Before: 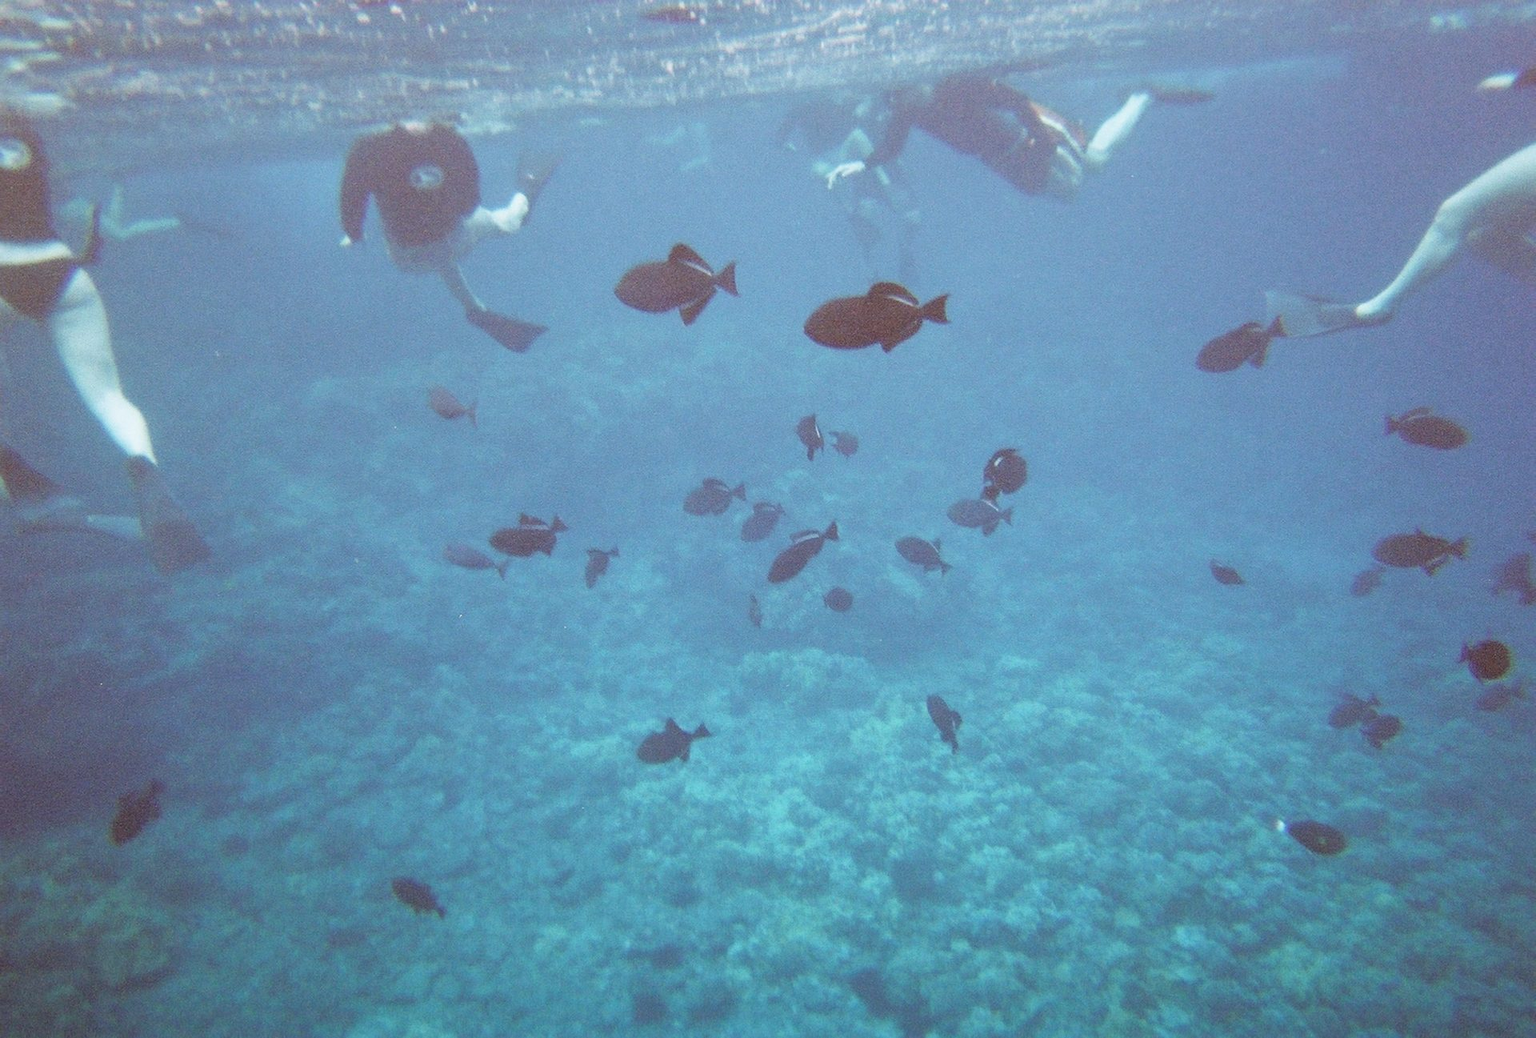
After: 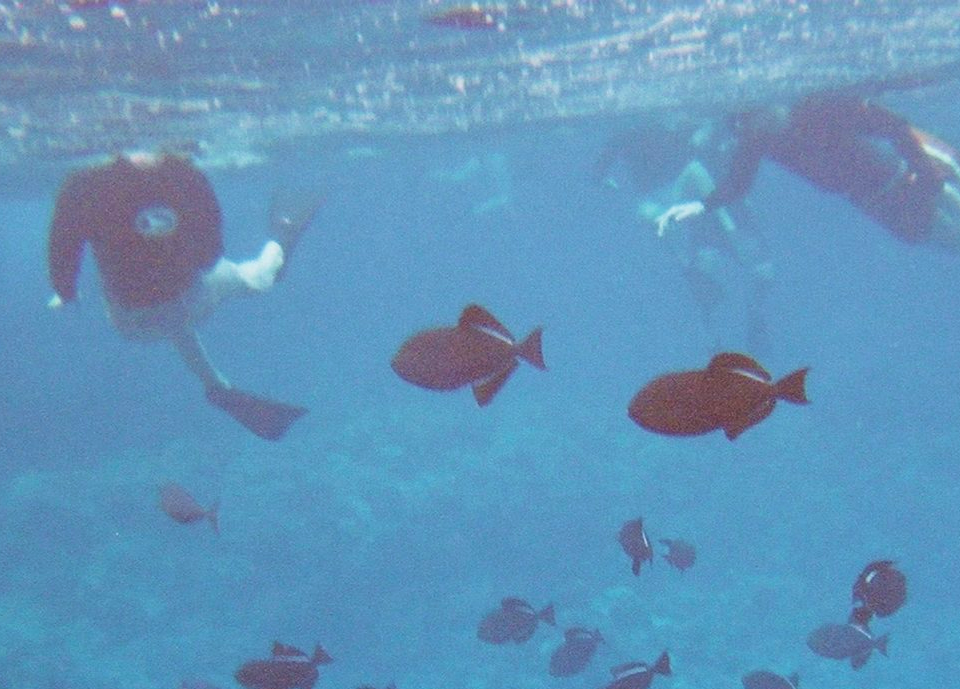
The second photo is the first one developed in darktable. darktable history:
velvia: strength 40.32%
crop: left 19.661%, right 30.337%, bottom 46.873%
exposure: exposure -0.114 EV, compensate highlight preservation false
